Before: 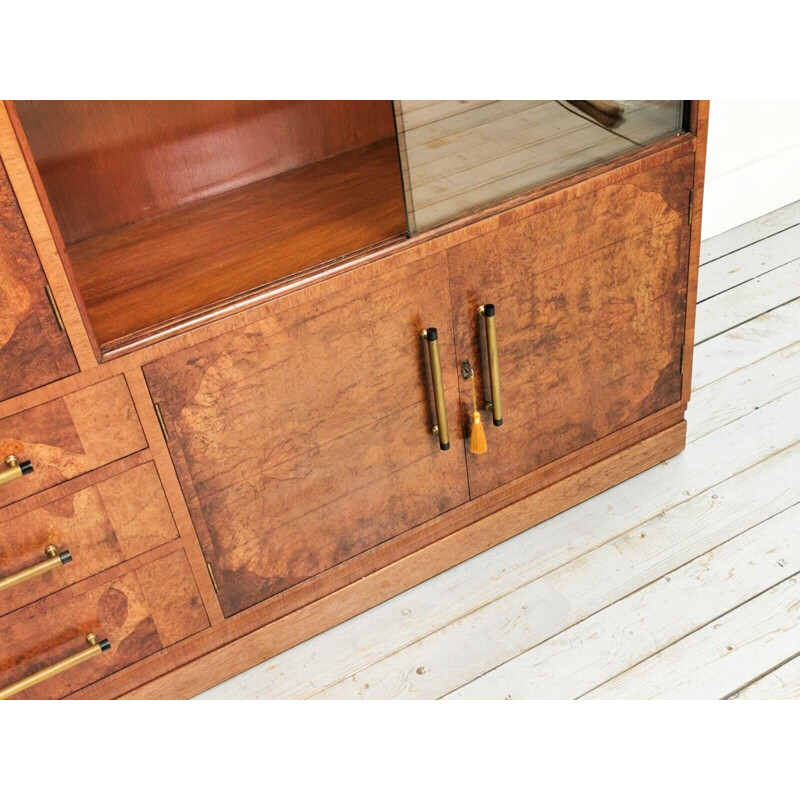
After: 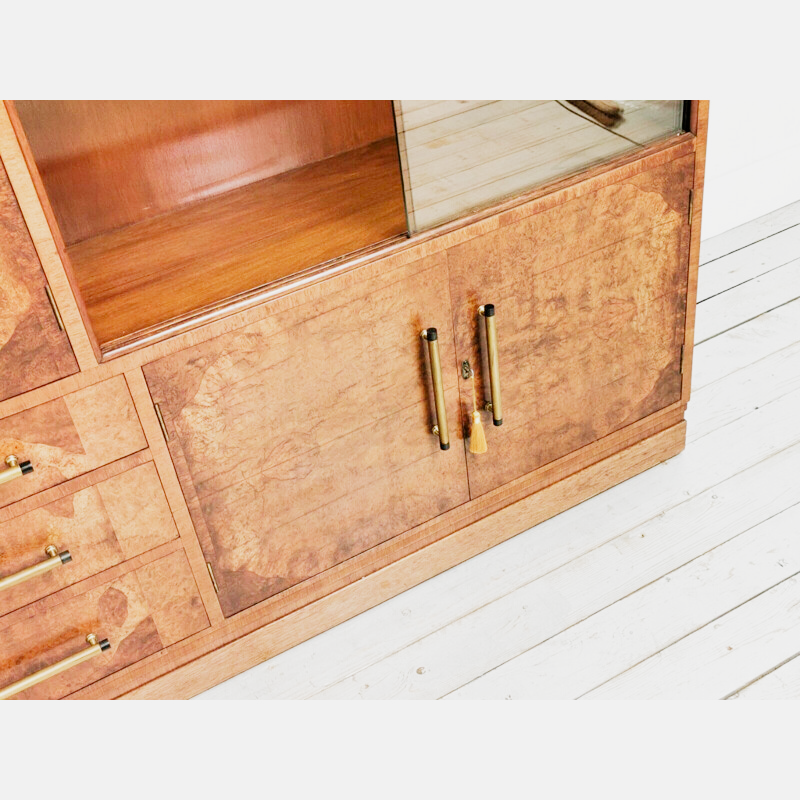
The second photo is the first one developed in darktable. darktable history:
filmic rgb: black relative exposure -7.65 EV, white relative exposure 4.56 EV, hardness 3.61, add noise in highlights 0.001, preserve chrominance no, color science v3 (2019), use custom middle-gray values true, contrast in highlights soft
velvia: strength 16.47%
exposure: black level correction 0, exposure 1.097 EV, compensate highlight preservation false
